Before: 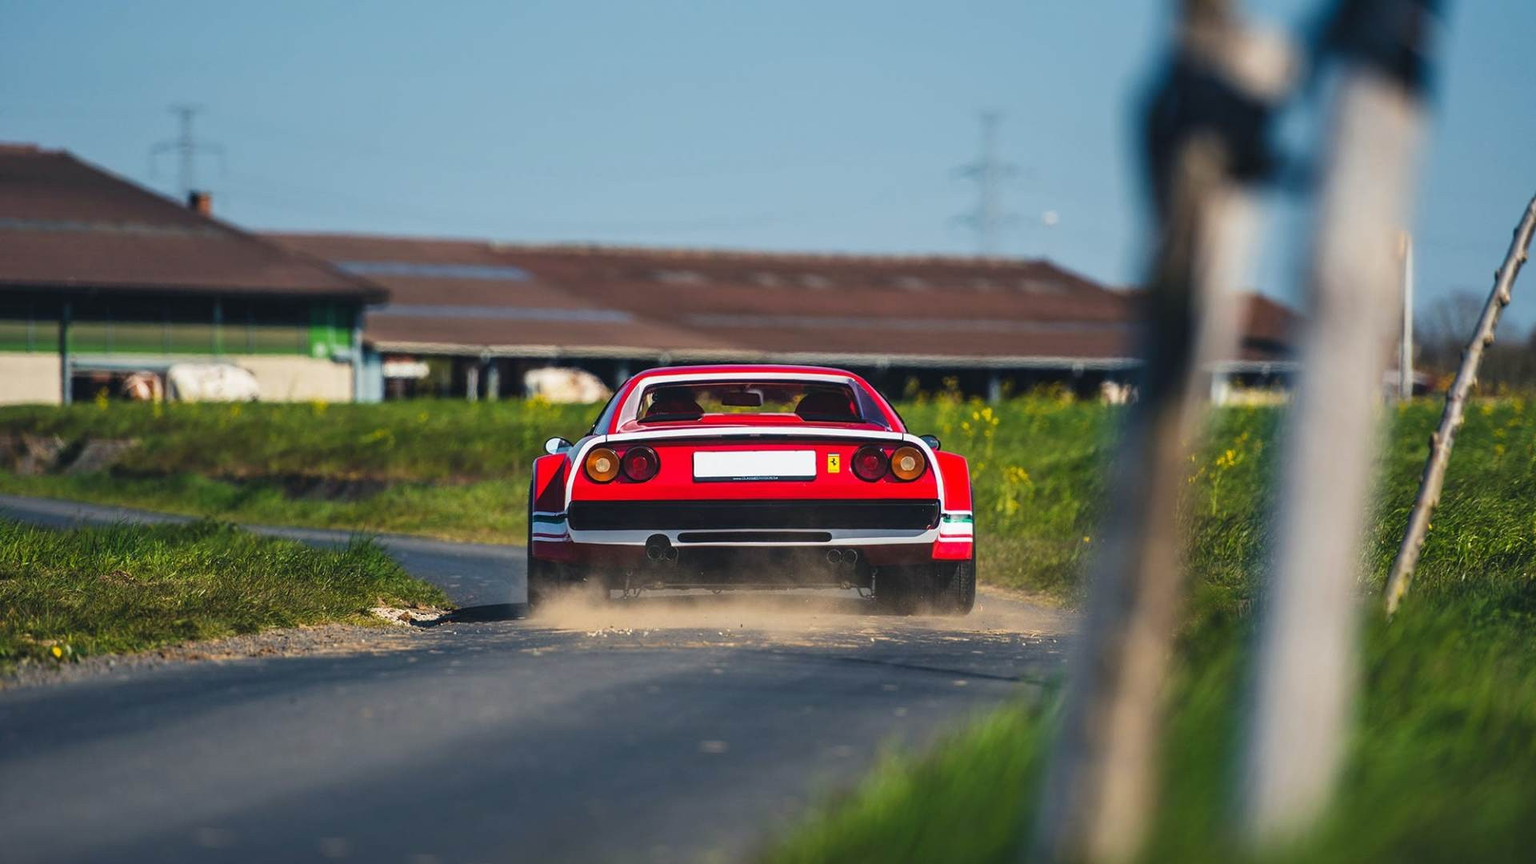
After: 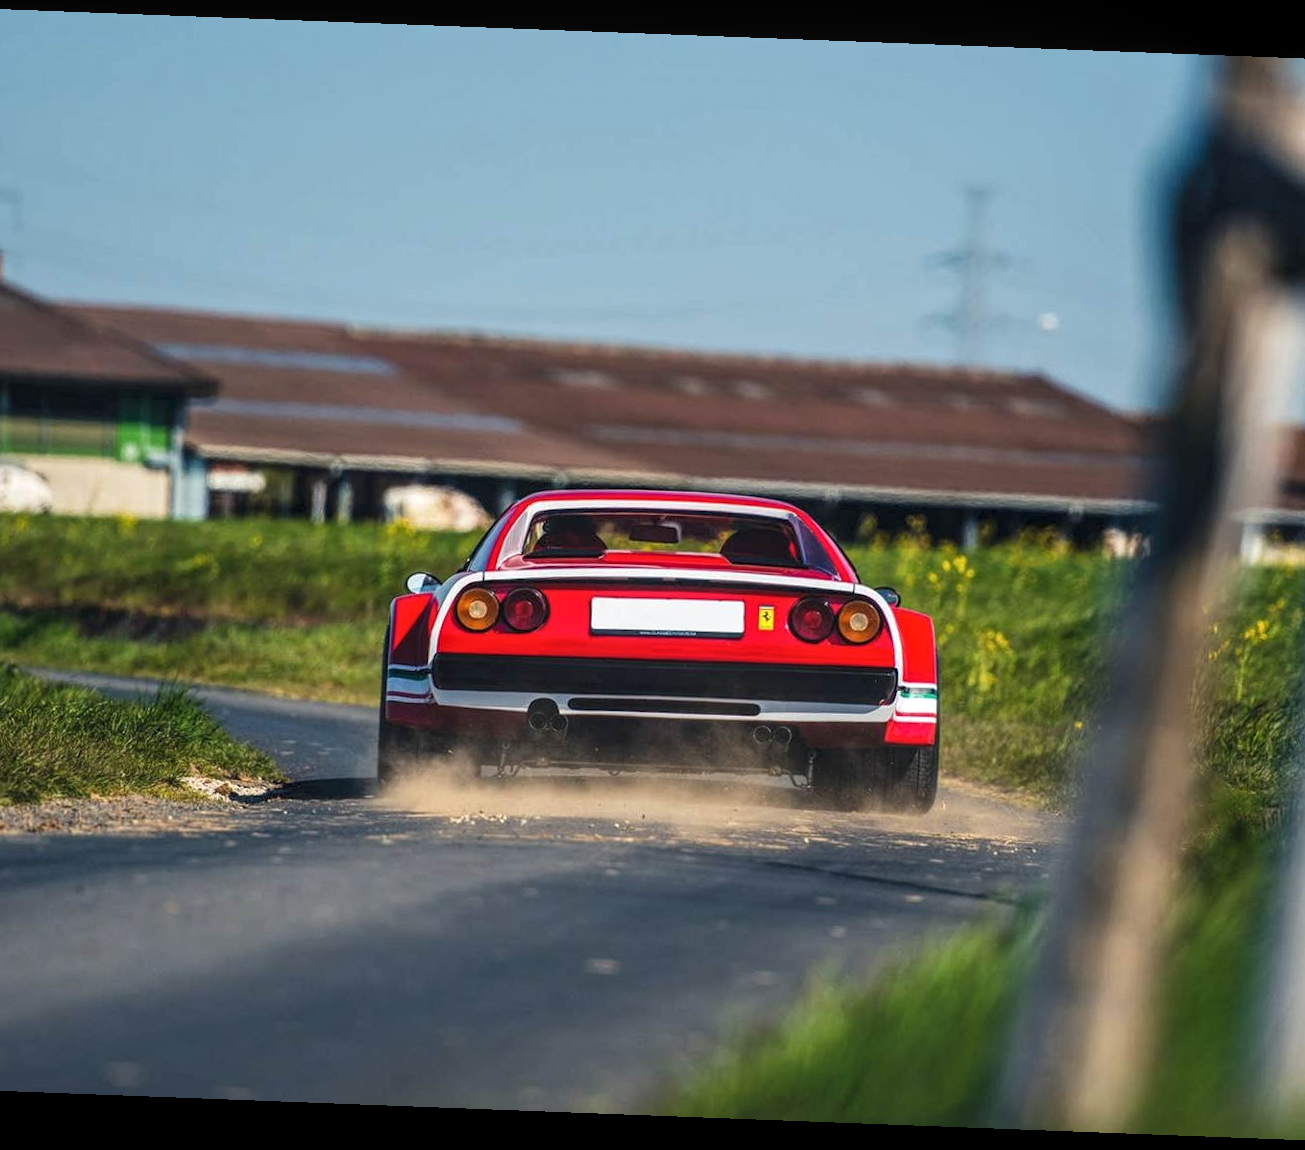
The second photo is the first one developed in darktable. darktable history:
local contrast: highlights 99%, shadows 86%, detail 160%, midtone range 0.2
rotate and perspective: rotation 2.17°, automatic cropping off
crop and rotate: left 15.055%, right 18.278%
